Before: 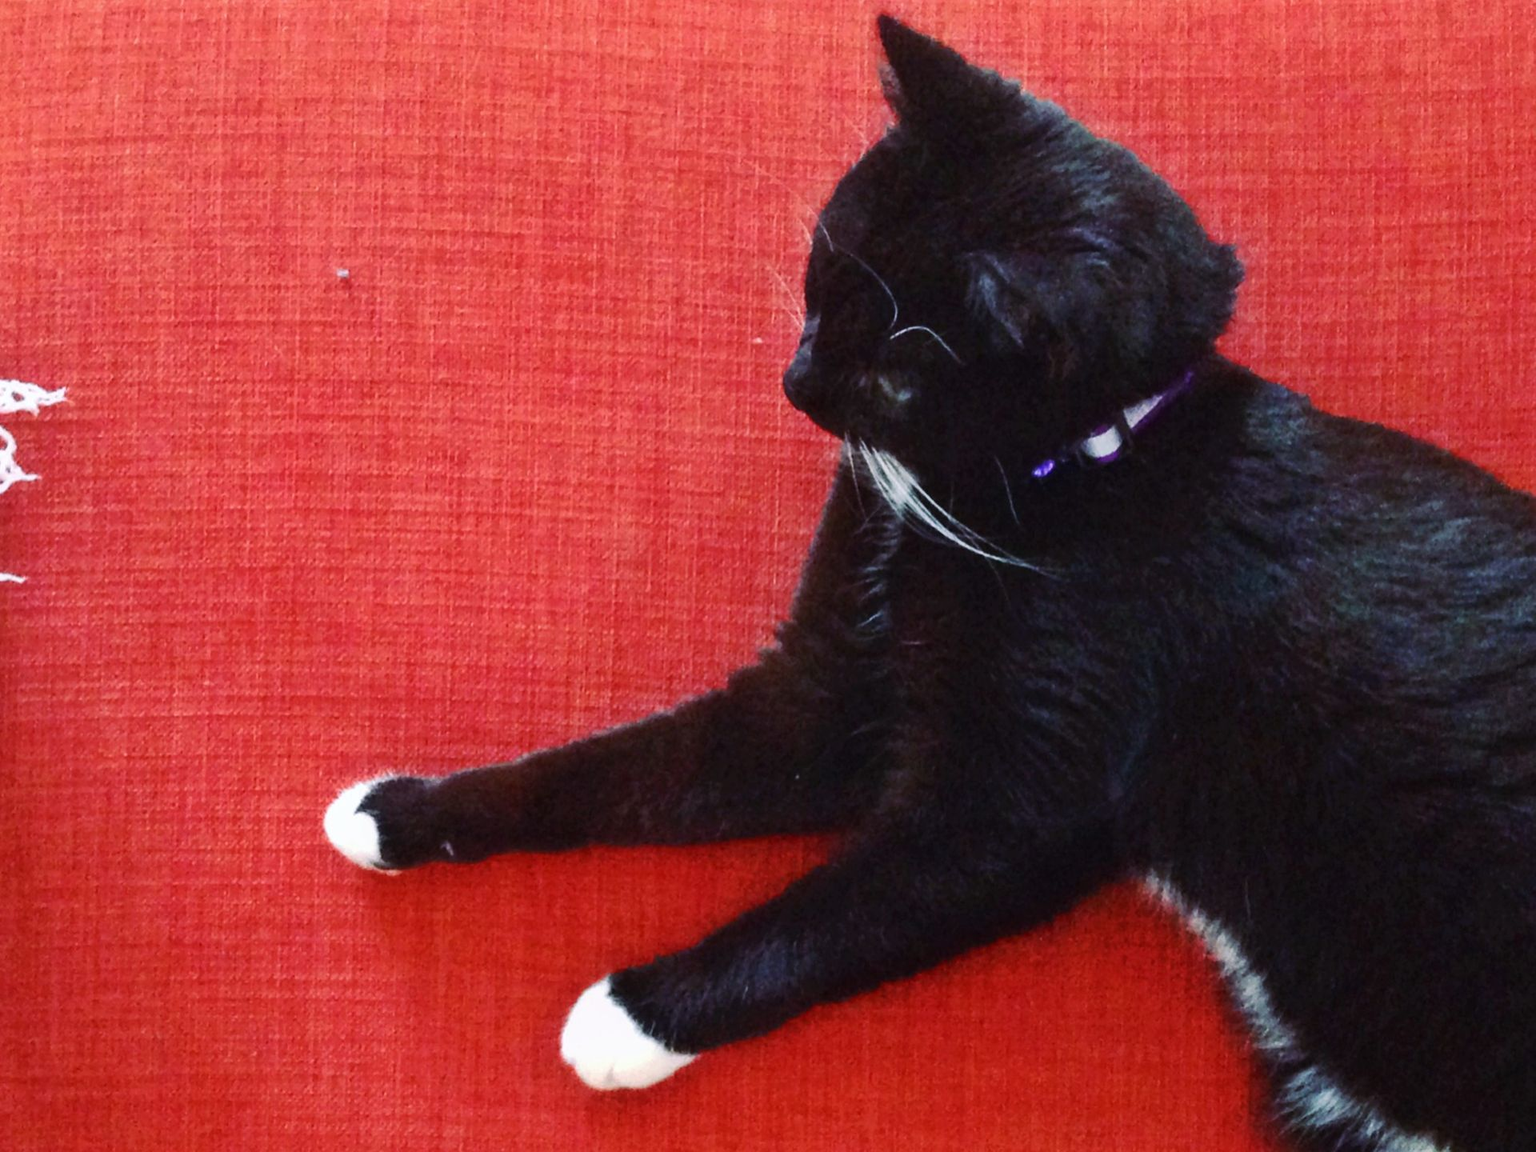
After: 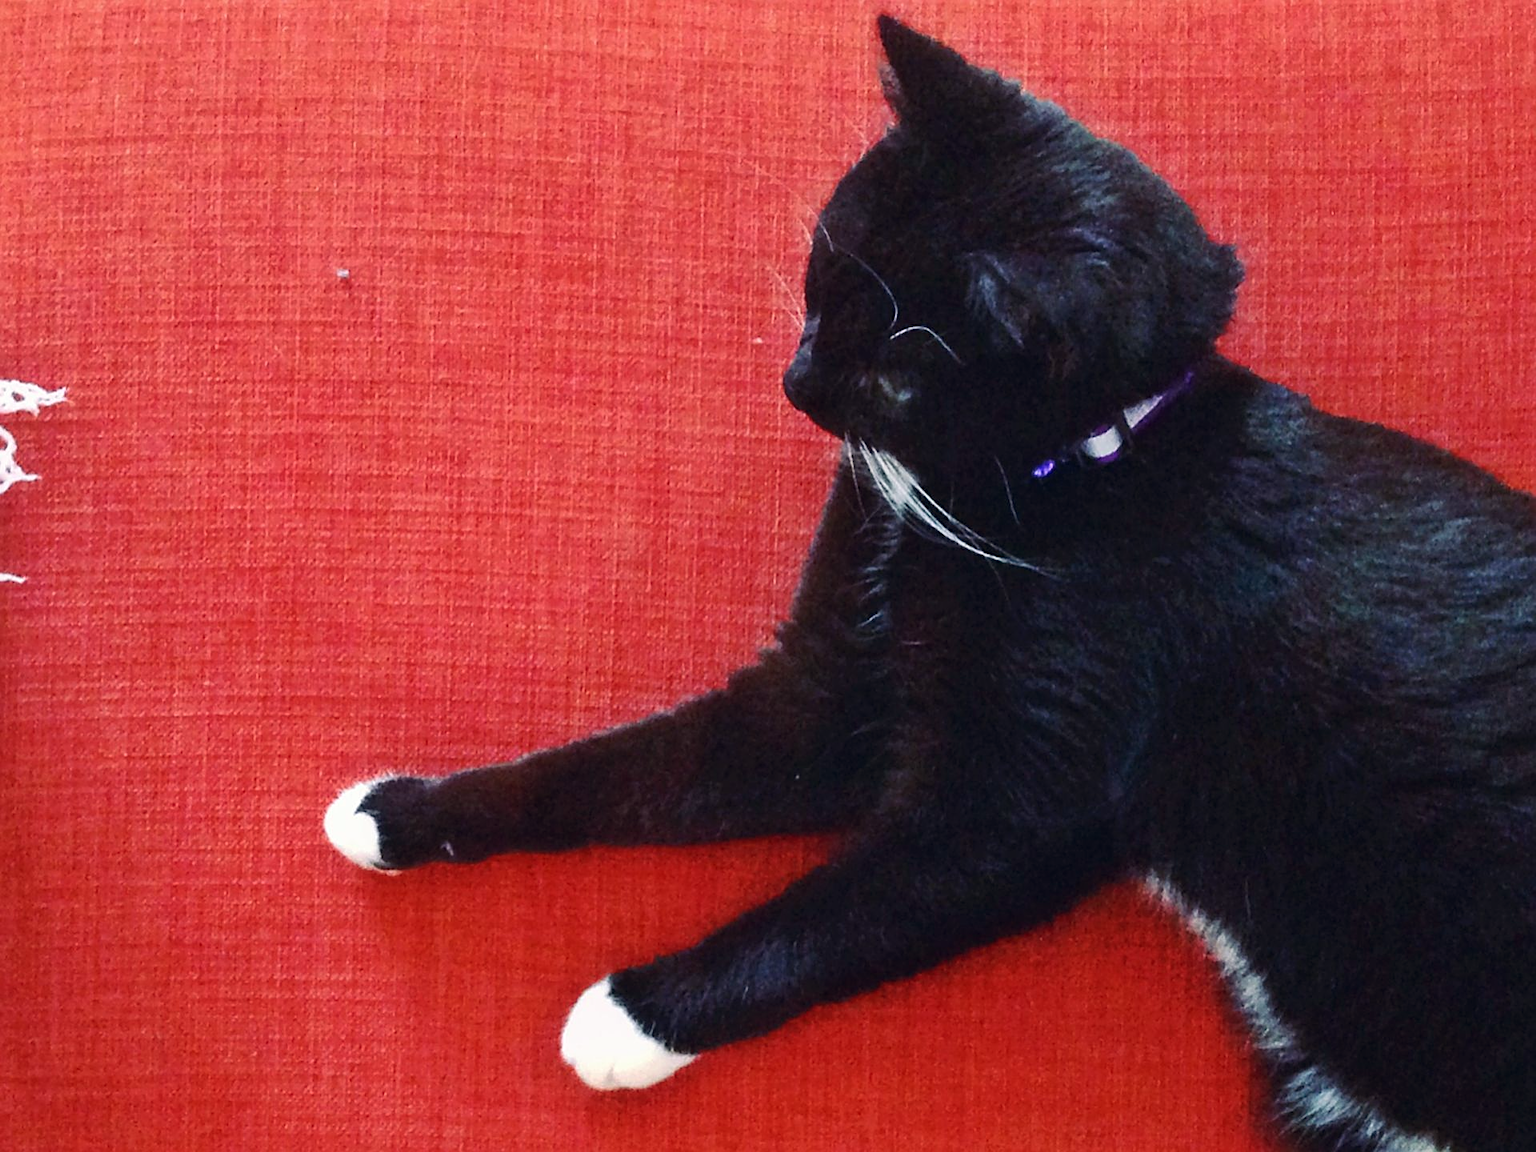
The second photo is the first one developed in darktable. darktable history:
color correction: highlights a* 0.262, highlights b* 2.69, shadows a* -1.15, shadows b* -4.44
sharpen: on, module defaults
